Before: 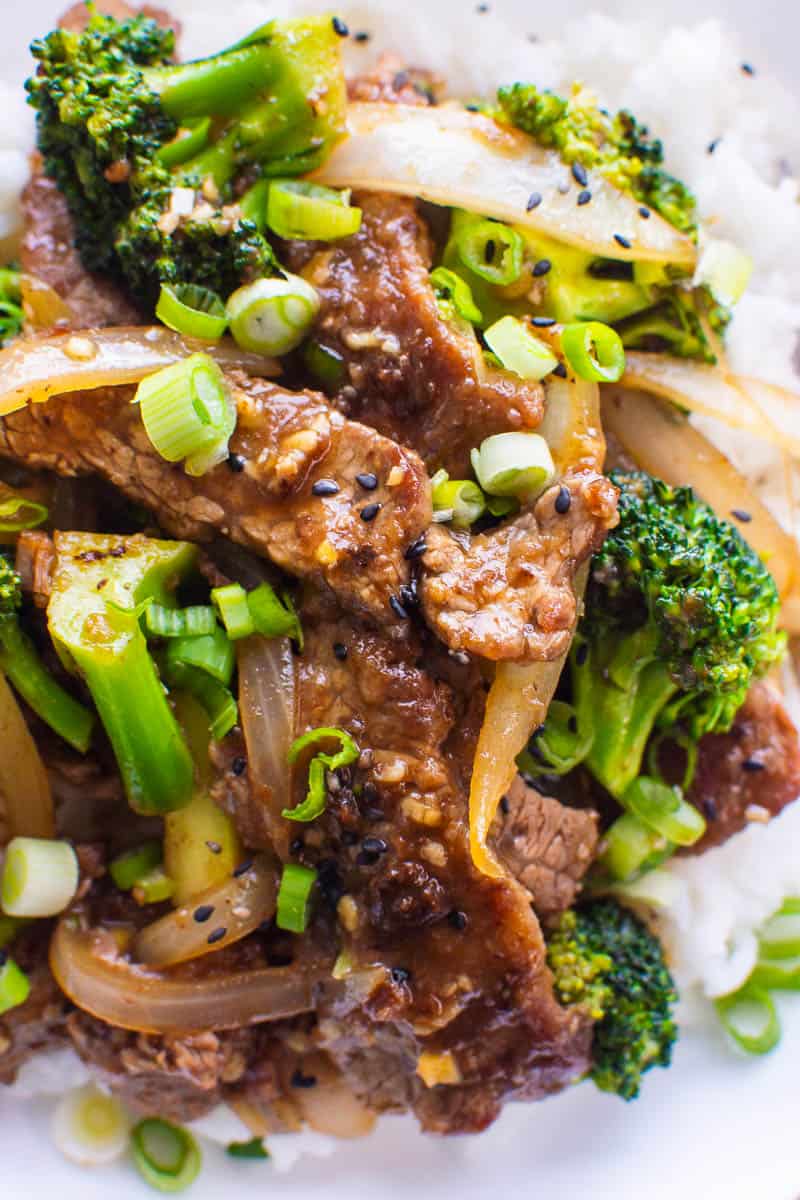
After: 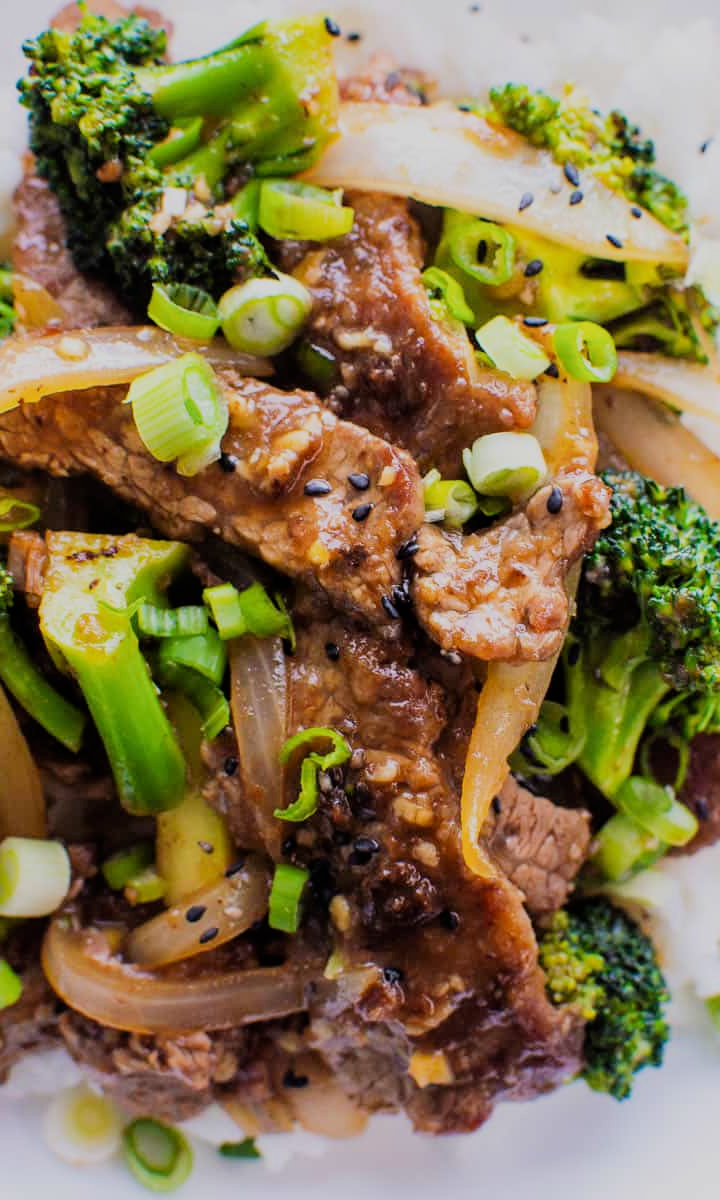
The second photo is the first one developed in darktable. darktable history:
crop and rotate: left 1.088%, right 8.807%
filmic rgb: black relative exposure -7.65 EV, white relative exposure 4.56 EV, hardness 3.61, contrast 1.05
